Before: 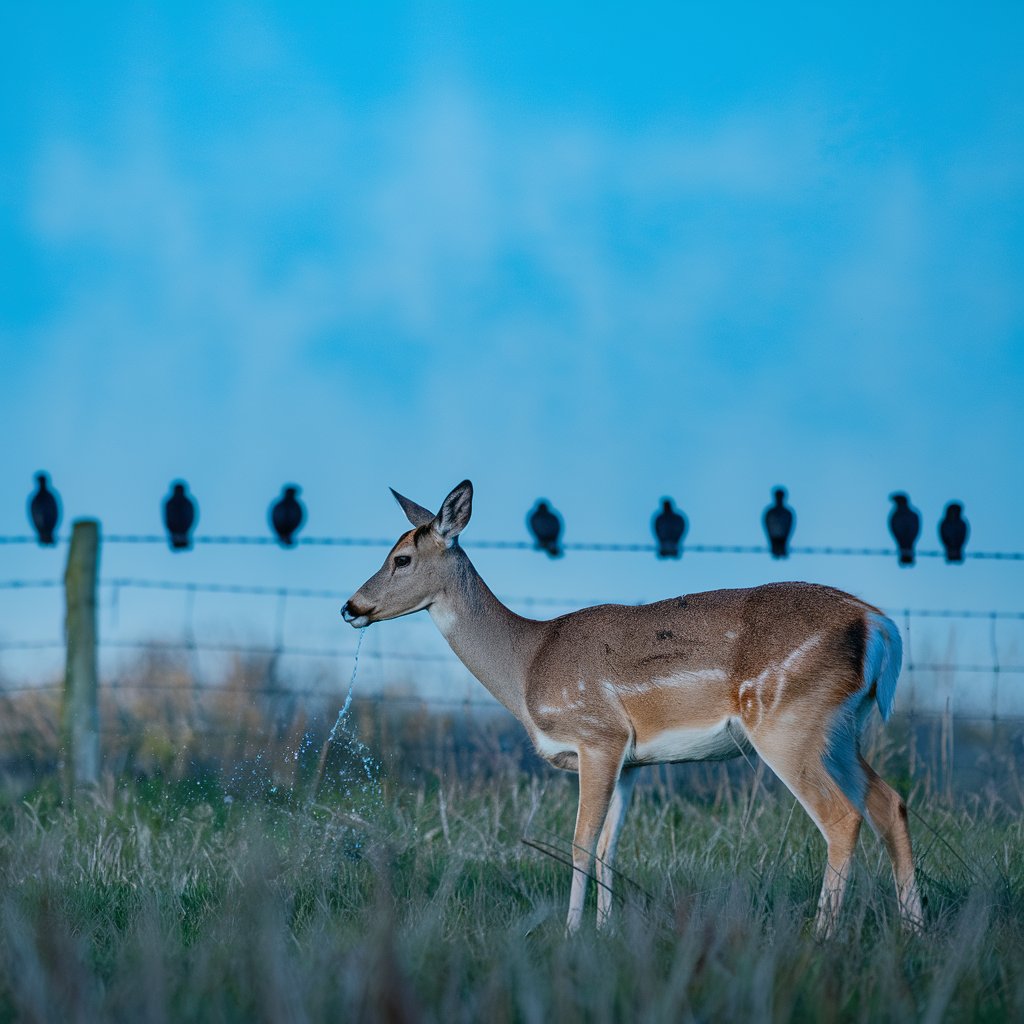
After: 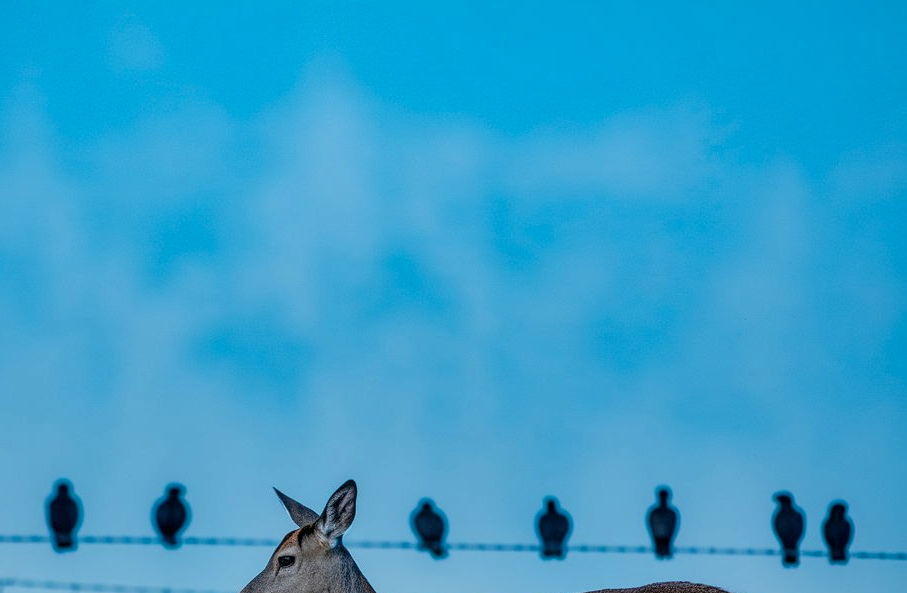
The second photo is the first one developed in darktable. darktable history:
local contrast: on, module defaults
crop and rotate: left 11.353%, bottom 42.065%
shadows and highlights: soften with gaussian
